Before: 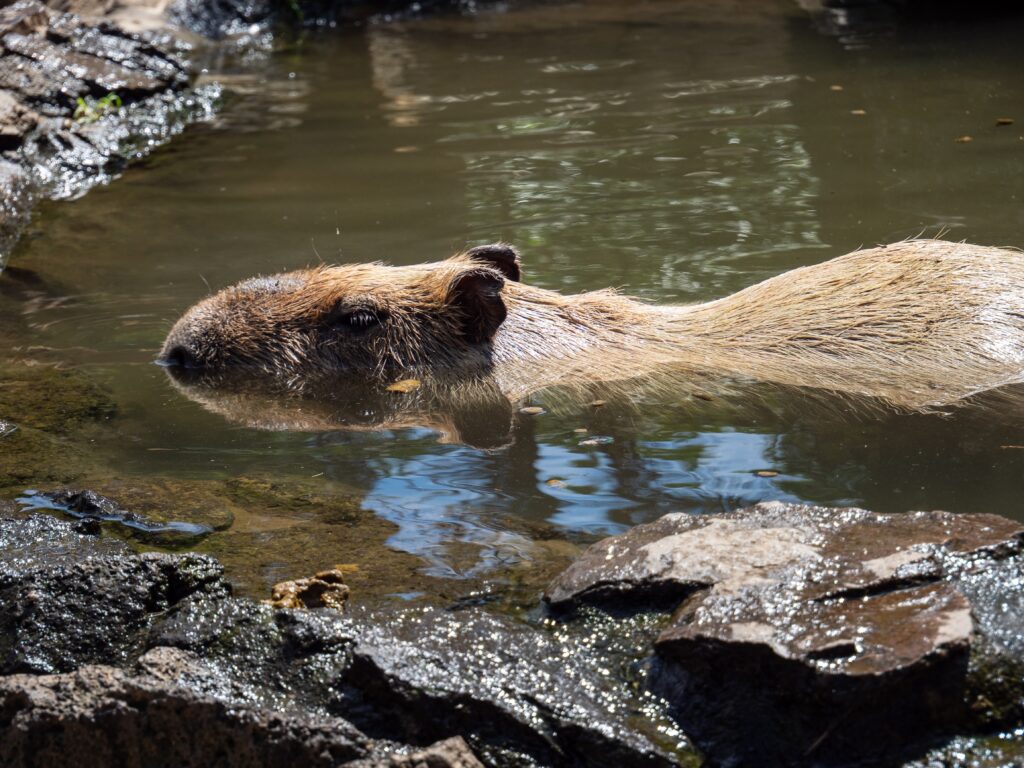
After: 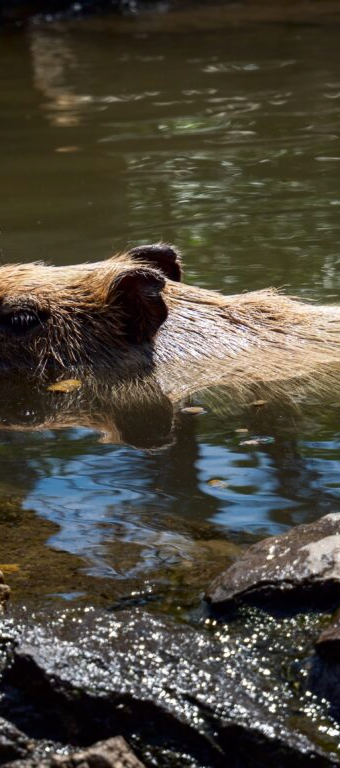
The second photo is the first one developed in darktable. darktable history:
crop: left 33.118%, right 33.584%
contrast brightness saturation: contrast 0.066, brightness -0.129, saturation 0.056
